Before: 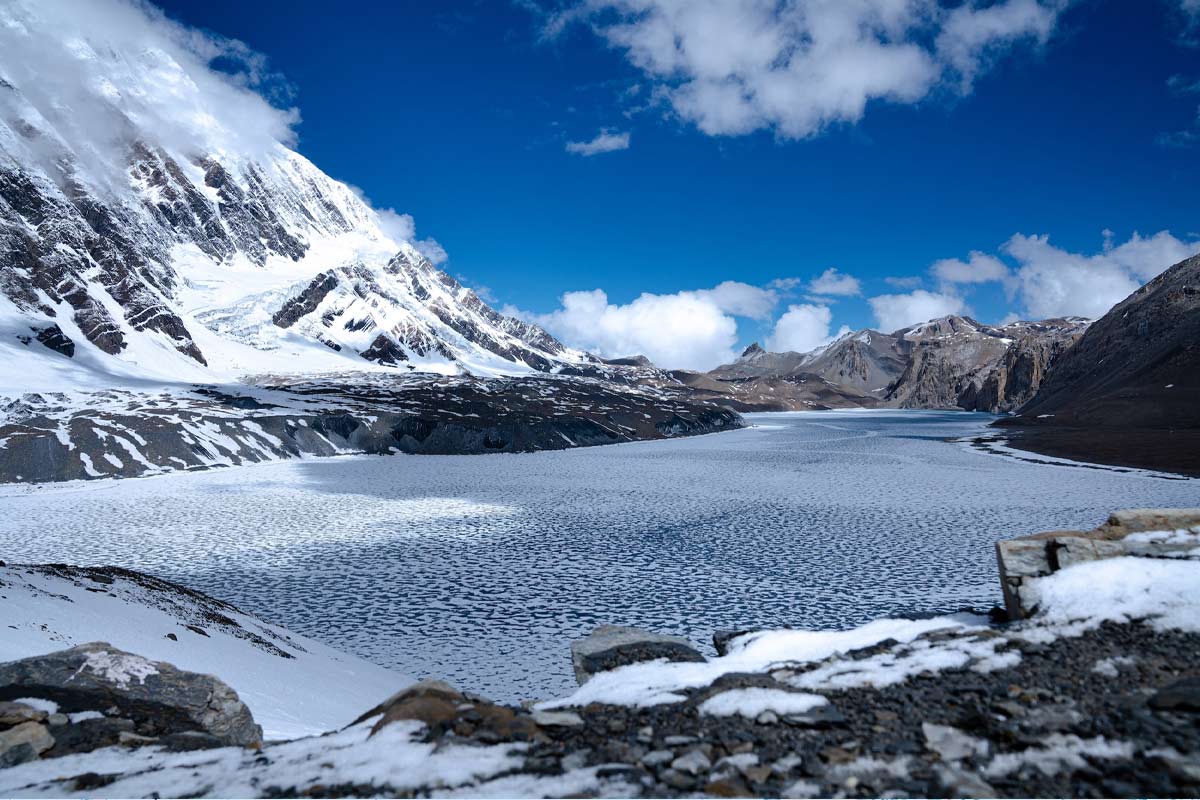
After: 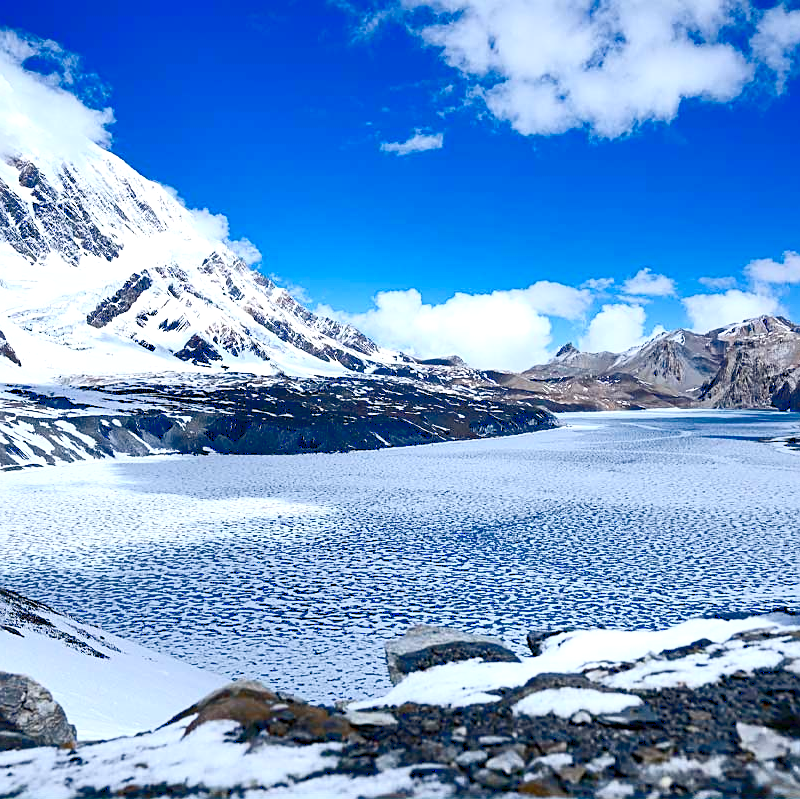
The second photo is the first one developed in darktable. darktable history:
contrast brightness saturation: contrast 0.28
levels: levels [0, 0.397, 0.955]
sharpen: on, module defaults
crop and rotate: left 15.546%, right 17.787%
